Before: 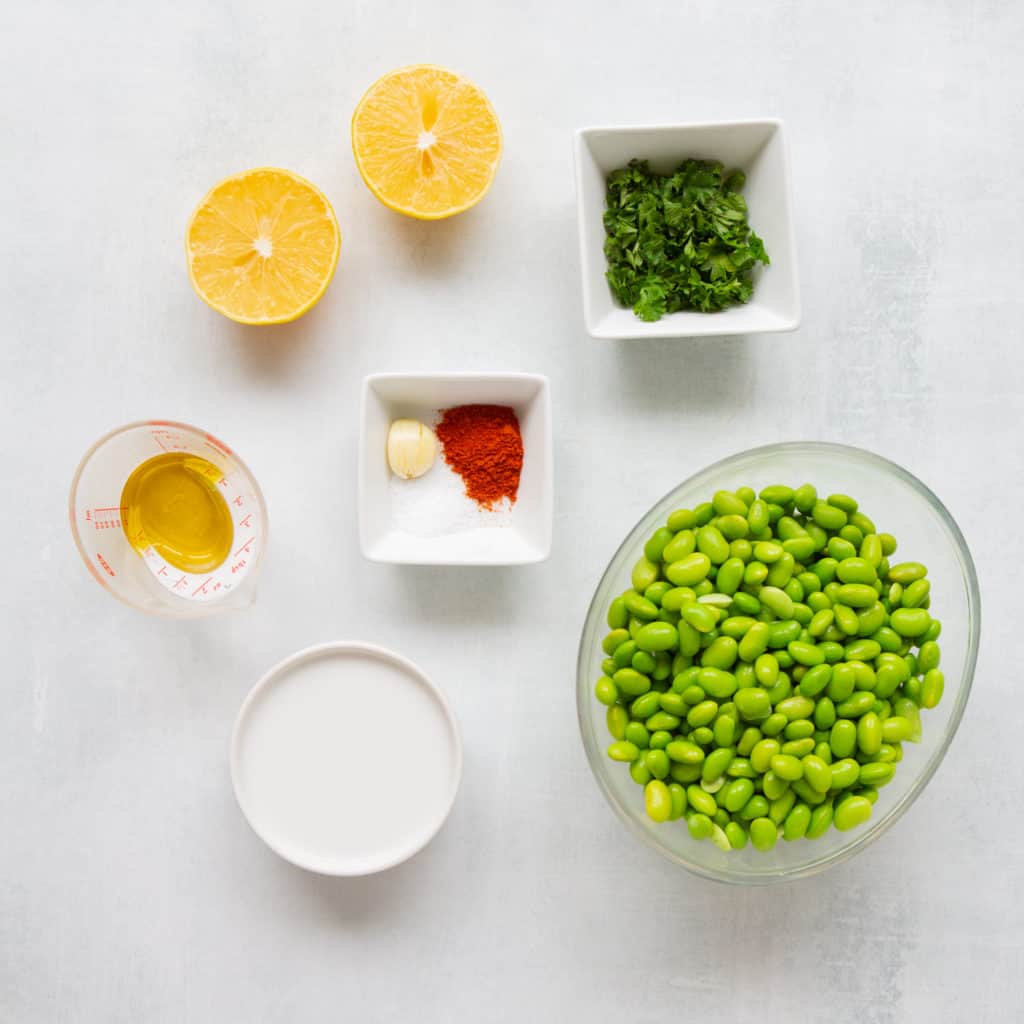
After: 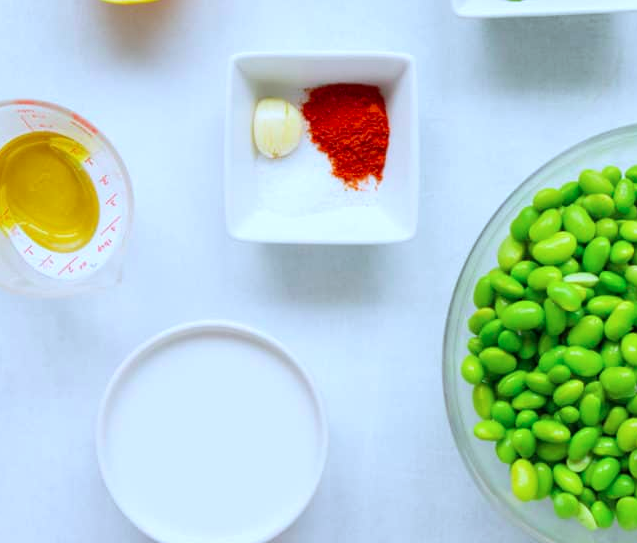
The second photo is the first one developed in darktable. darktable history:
crop: left 13.088%, top 31.41%, right 24.617%, bottom 15.524%
exposure: compensate highlight preservation false
color calibration: output R [0.948, 0.091, -0.04, 0], output G [-0.3, 1.384, -0.085, 0], output B [-0.108, 0.061, 1.08, 0], x 0.38, y 0.389, temperature 4080.16 K
